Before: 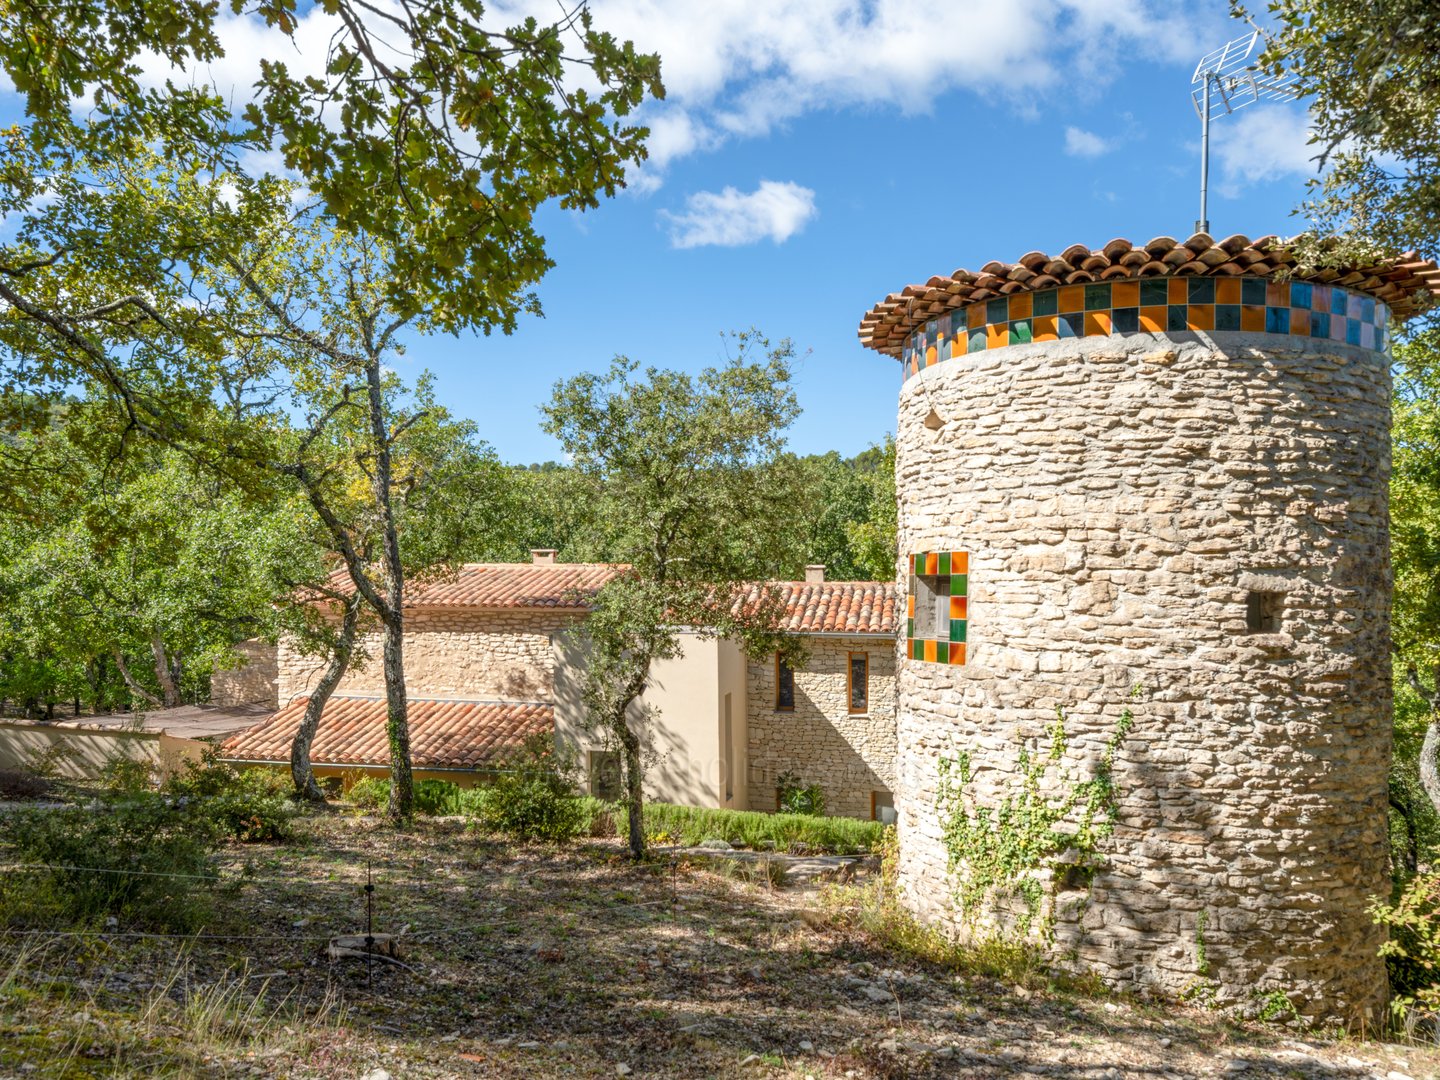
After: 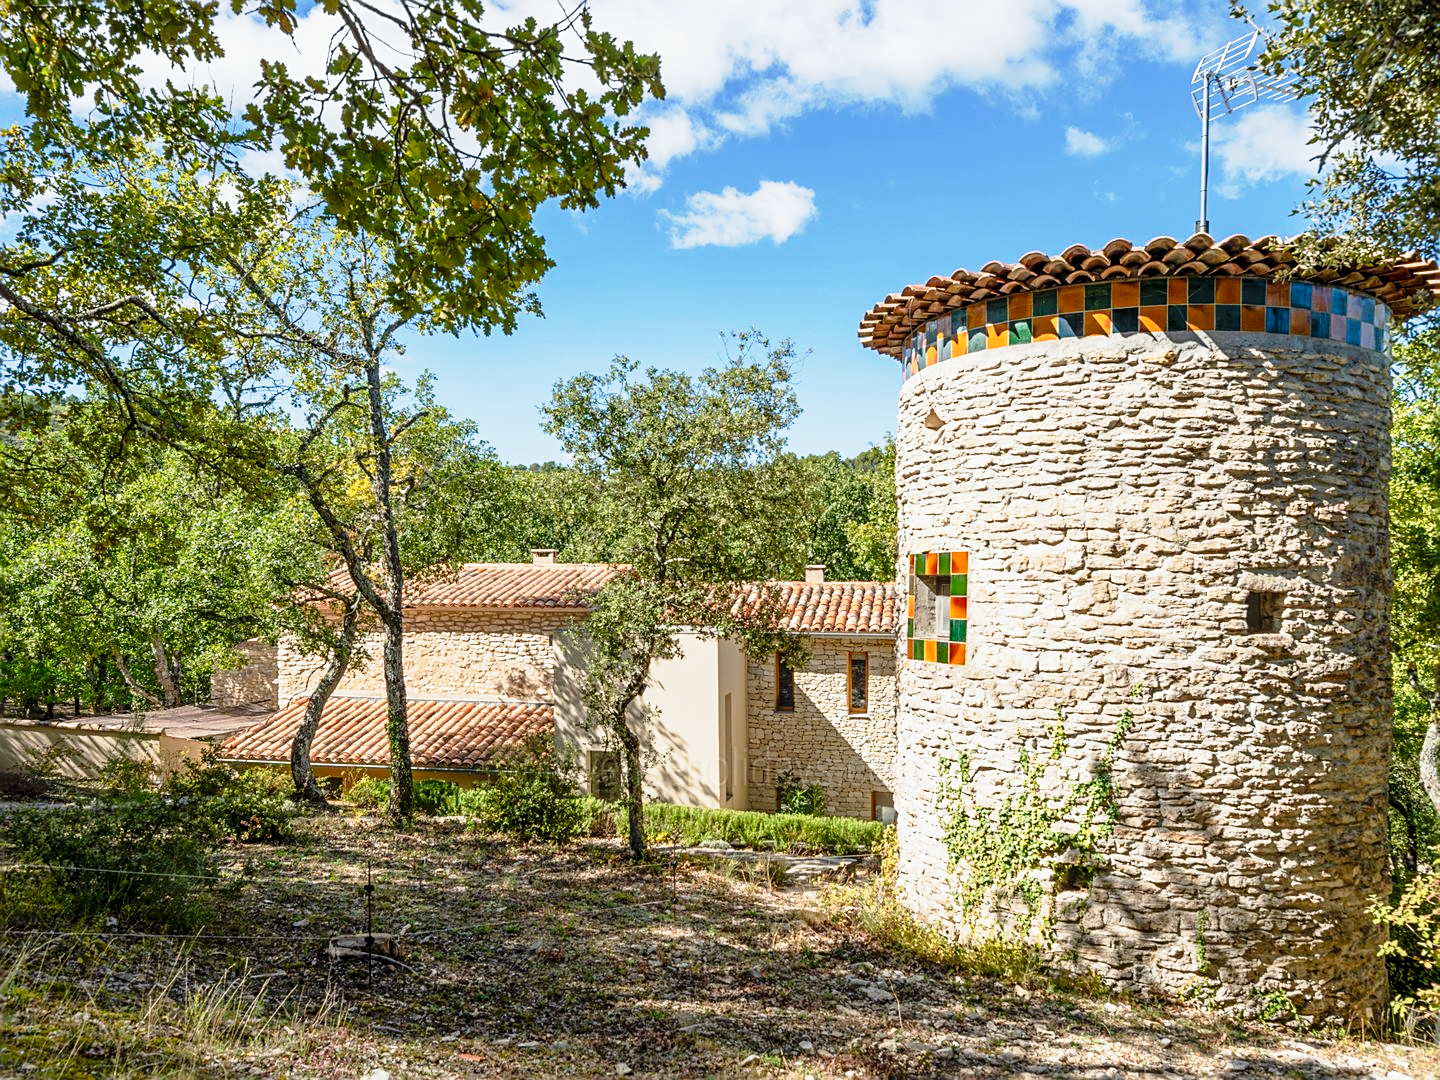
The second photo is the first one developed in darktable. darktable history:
tone curve: curves: ch0 [(0, 0) (0.105, 0.068) (0.195, 0.162) (0.283, 0.283) (0.384, 0.404) (0.485, 0.531) (0.638, 0.681) (0.795, 0.879) (1, 0.977)]; ch1 [(0, 0) (0.161, 0.092) (0.35, 0.33) (0.379, 0.401) (0.456, 0.469) (0.498, 0.506) (0.521, 0.549) (0.58, 0.624) (0.635, 0.671) (1, 1)]; ch2 [(0, 0) (0.371, 0.362) (0.437, 0.437) (0.483, 0.484) (0.53, 0.515) (0.56, 0.58) (0.622, 0.606) (1, 1)], preserve colors none
sharpen: on, module defaults
